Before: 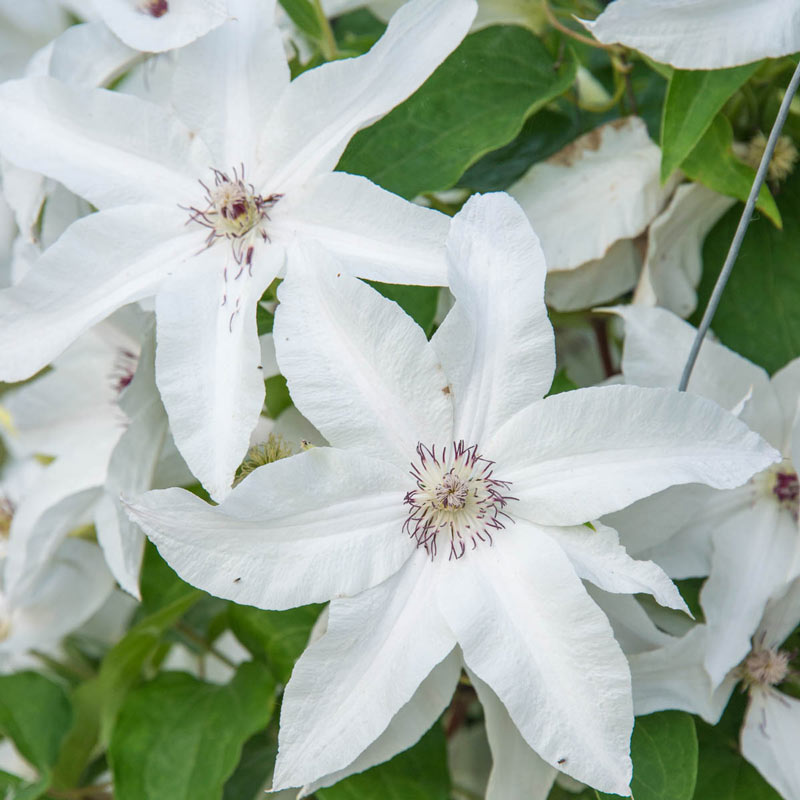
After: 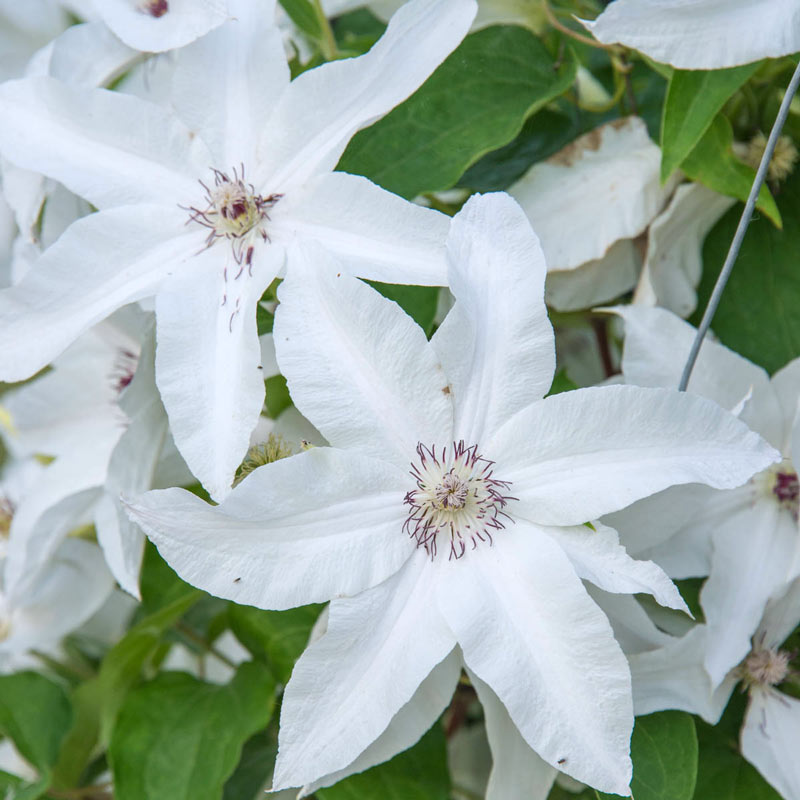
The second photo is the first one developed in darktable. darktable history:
tone equalizer: on, module defaults
white balance: red 0.983, blue 1.036
